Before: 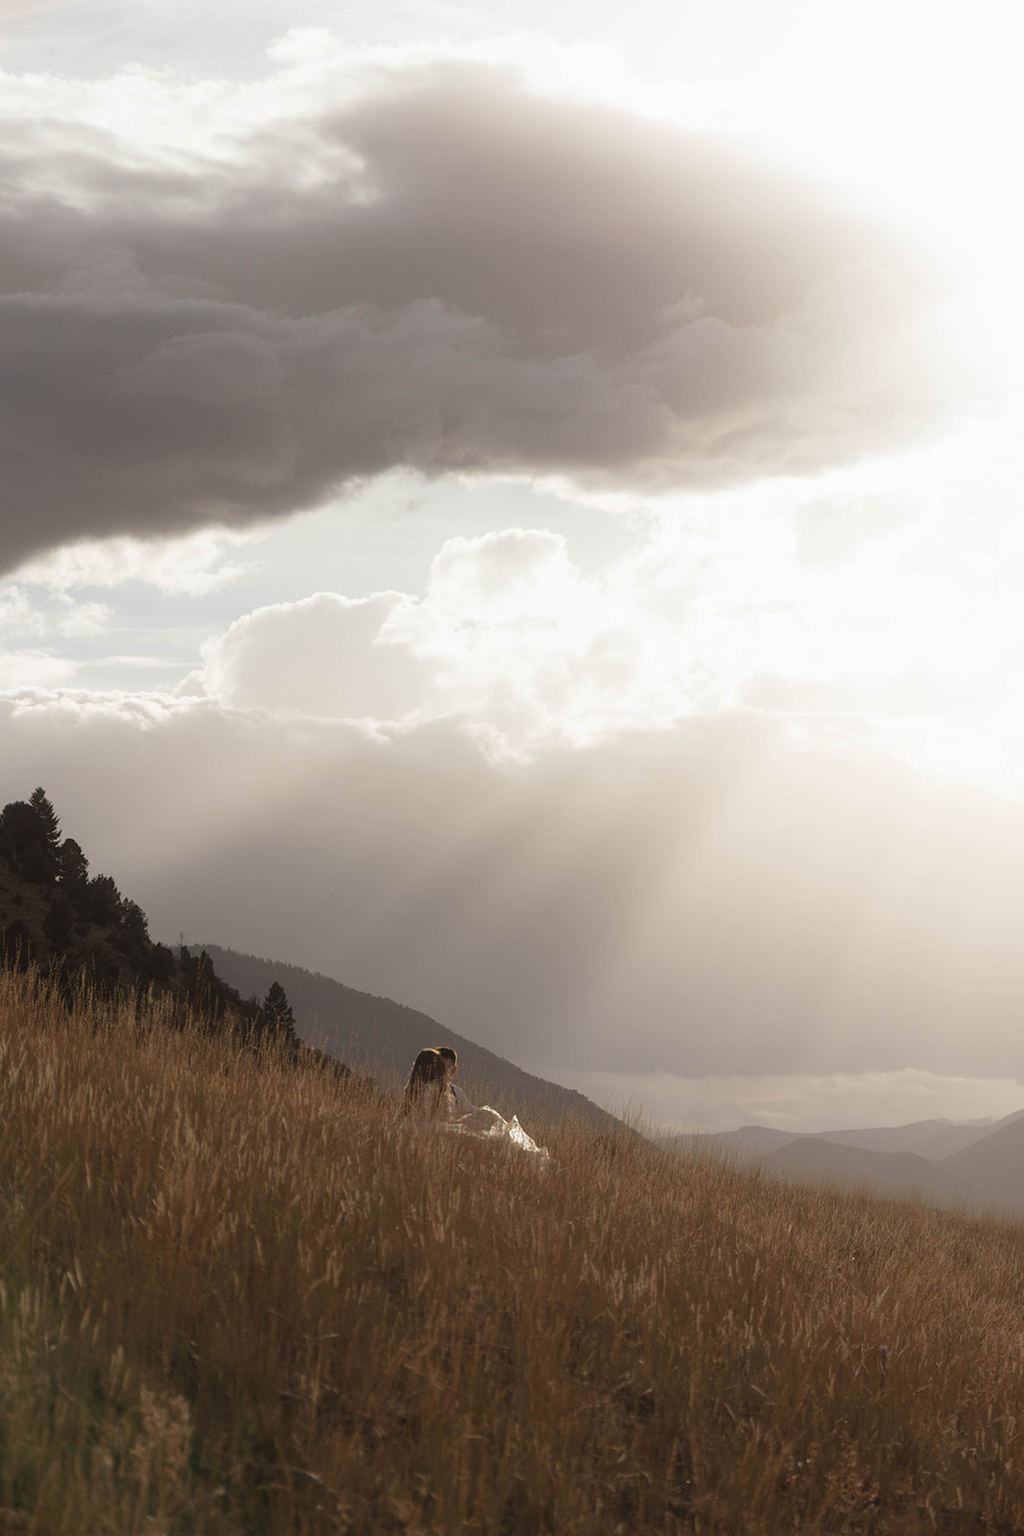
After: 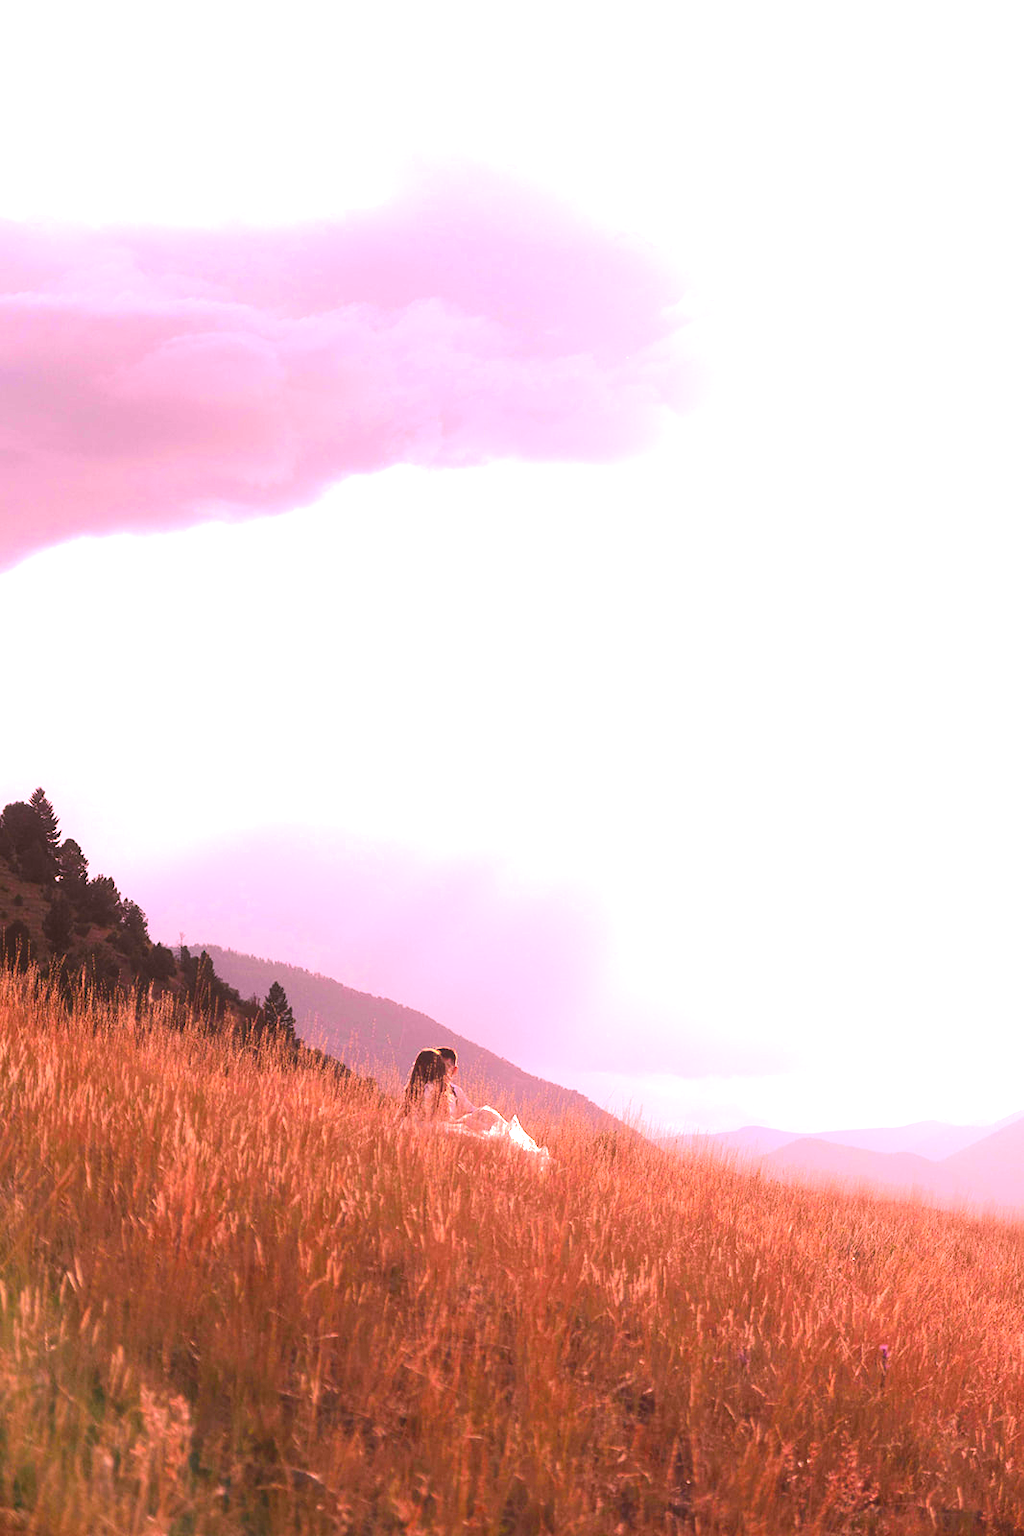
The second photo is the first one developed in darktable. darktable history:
contrast brightness saturation: contrast 0.148, brightness -0.014, saturation 0.099
color correction: highlights a* 19.14, highlights b* -12.04, saturation 1.64
exposure: black level correction 0, exposure 1.922 EV, compensate exposure bias true, compensate highlight preservation false
